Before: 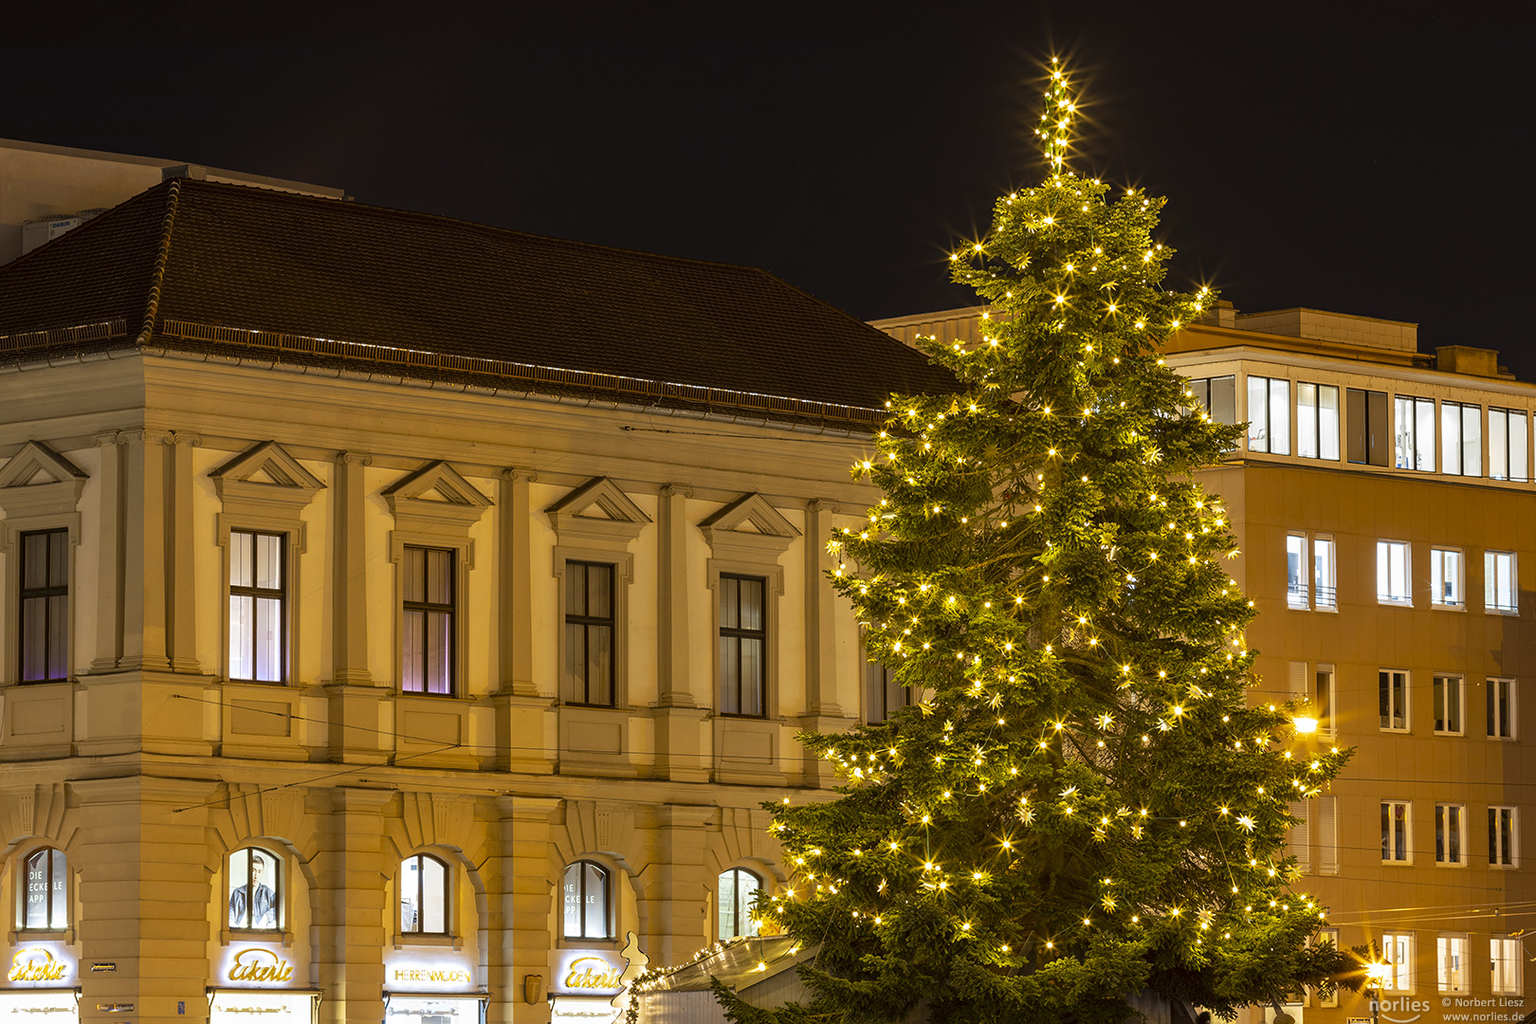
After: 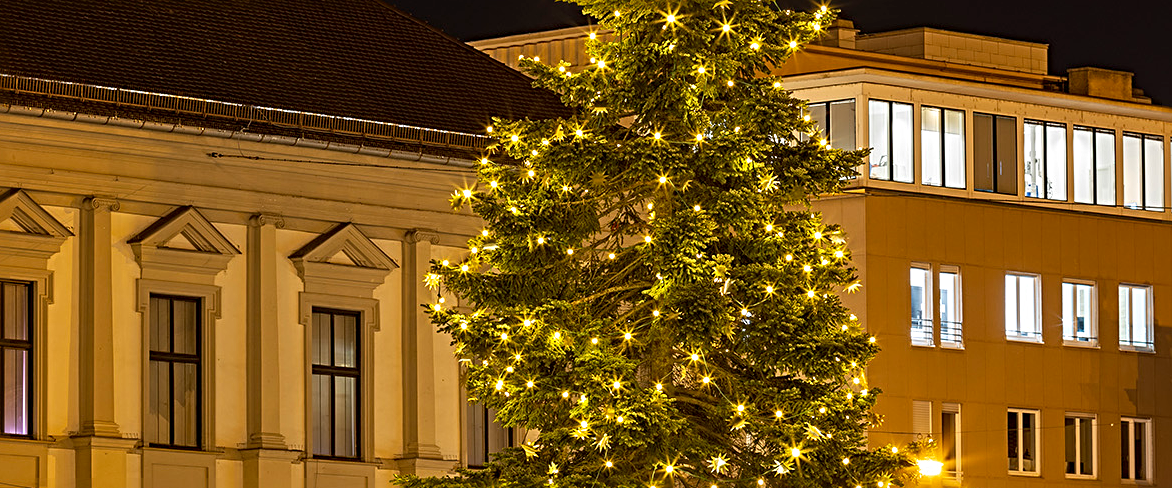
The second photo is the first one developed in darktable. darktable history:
sharpen: radius 3.977
crop and rotate: left 27.598%, top 27.554%, bottom 27.209%
